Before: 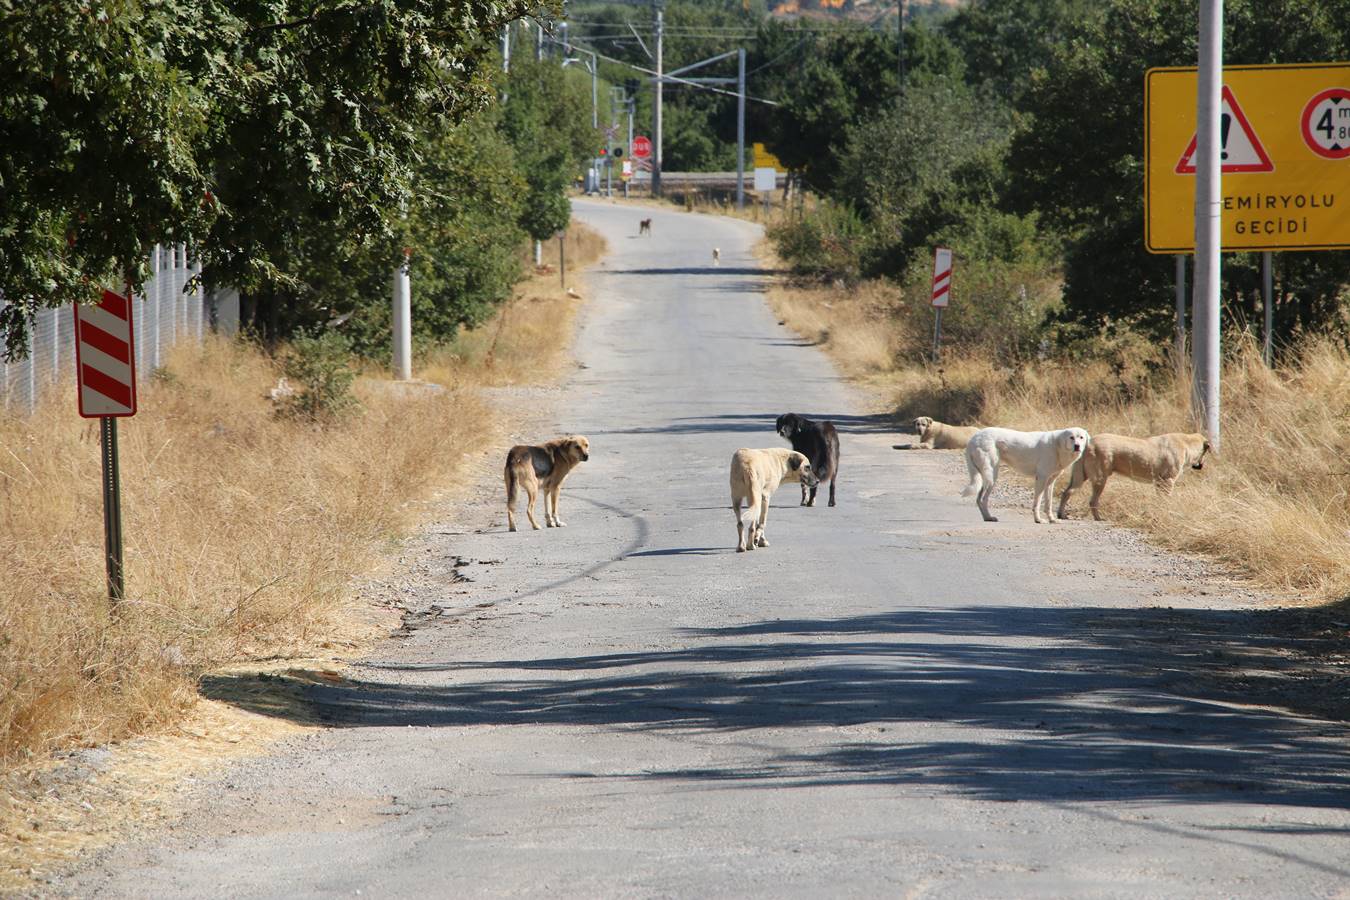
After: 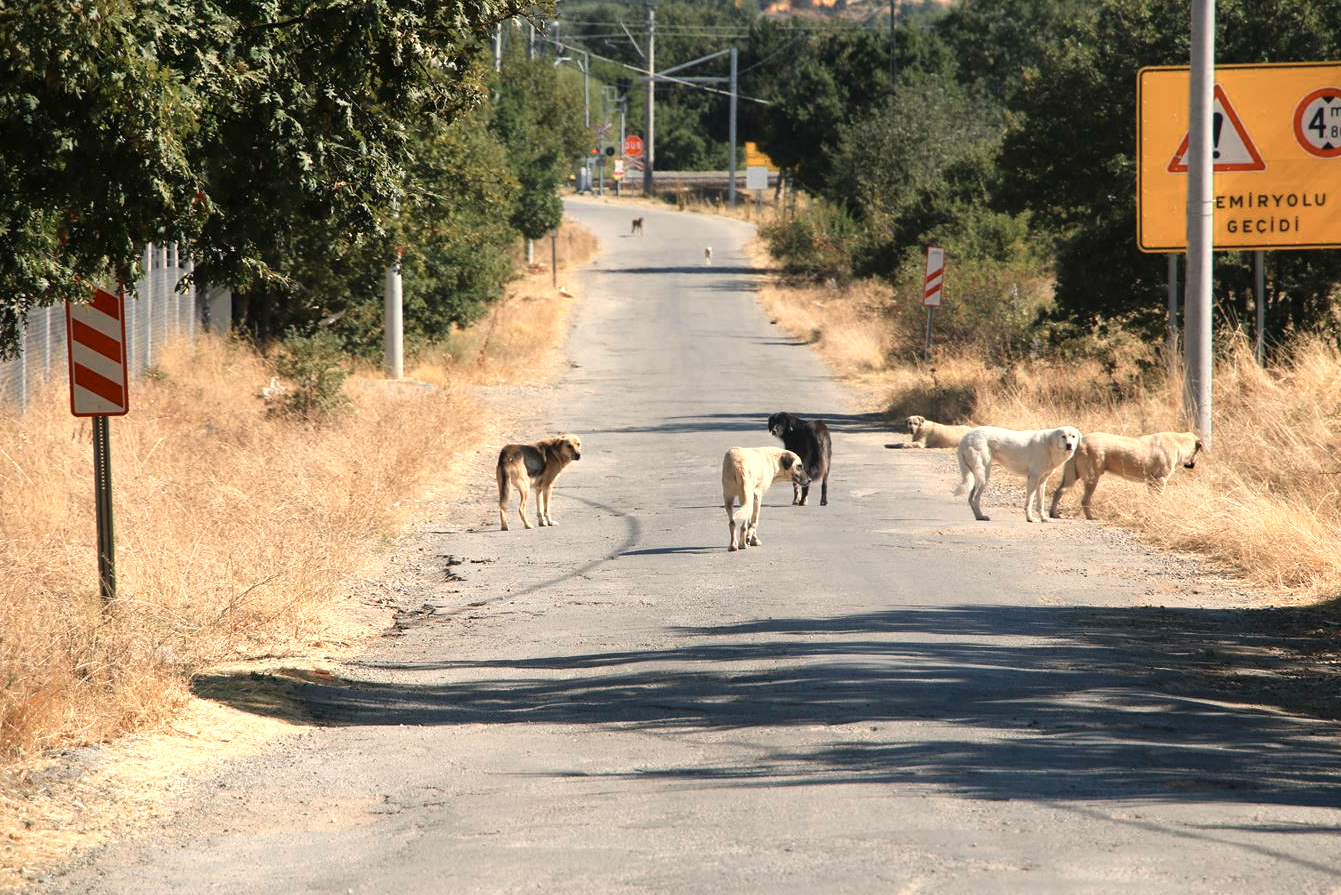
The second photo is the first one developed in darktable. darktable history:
crop and rotate: left 0.614%, top 0.179%, bottom 0.309%
color zones: curves: ch0 [(0.018, 0.548) (0.197, 0.654) (0.425, 0.447) (0.605, 0.658) (0.732, 0.579)]; ch1 [(0.105, 0.531) (0.224, 0.531) (0.386, 0.39) (0.618, 0.456) (0.732, 0.456) (0.956, 0.421)]; ch2 [(0.039, 0.583) (0.215, 0.465) (0.399, 0.544) (0.465, 0.548) (0.614, 0.447) (0.724, 0.43) (0.882, 0.623) (0.956, 0.632)]
white balance: red 1.045, blue 0.932
